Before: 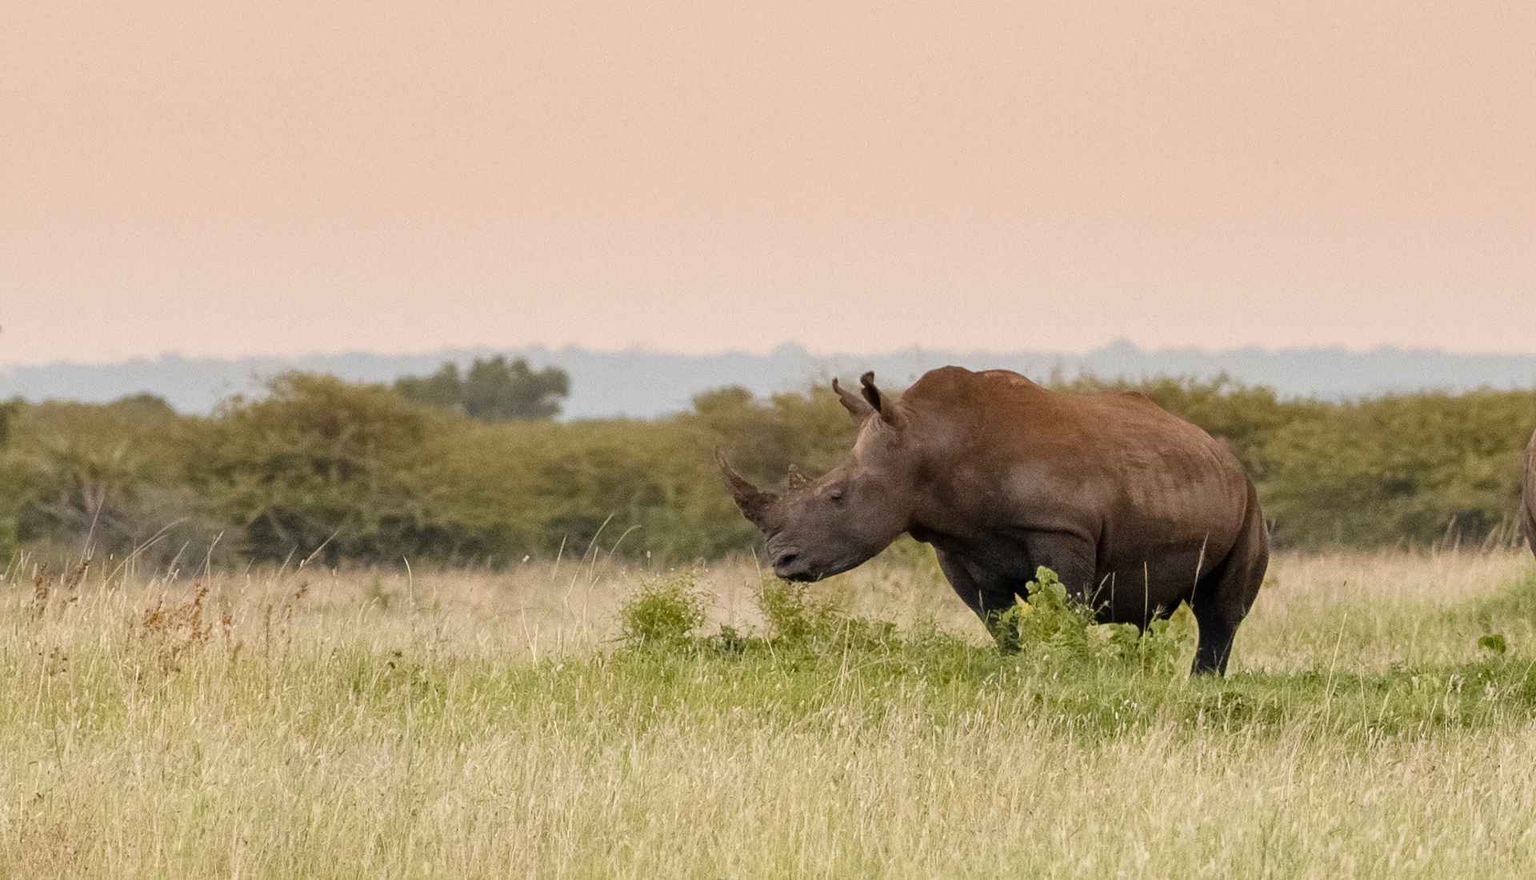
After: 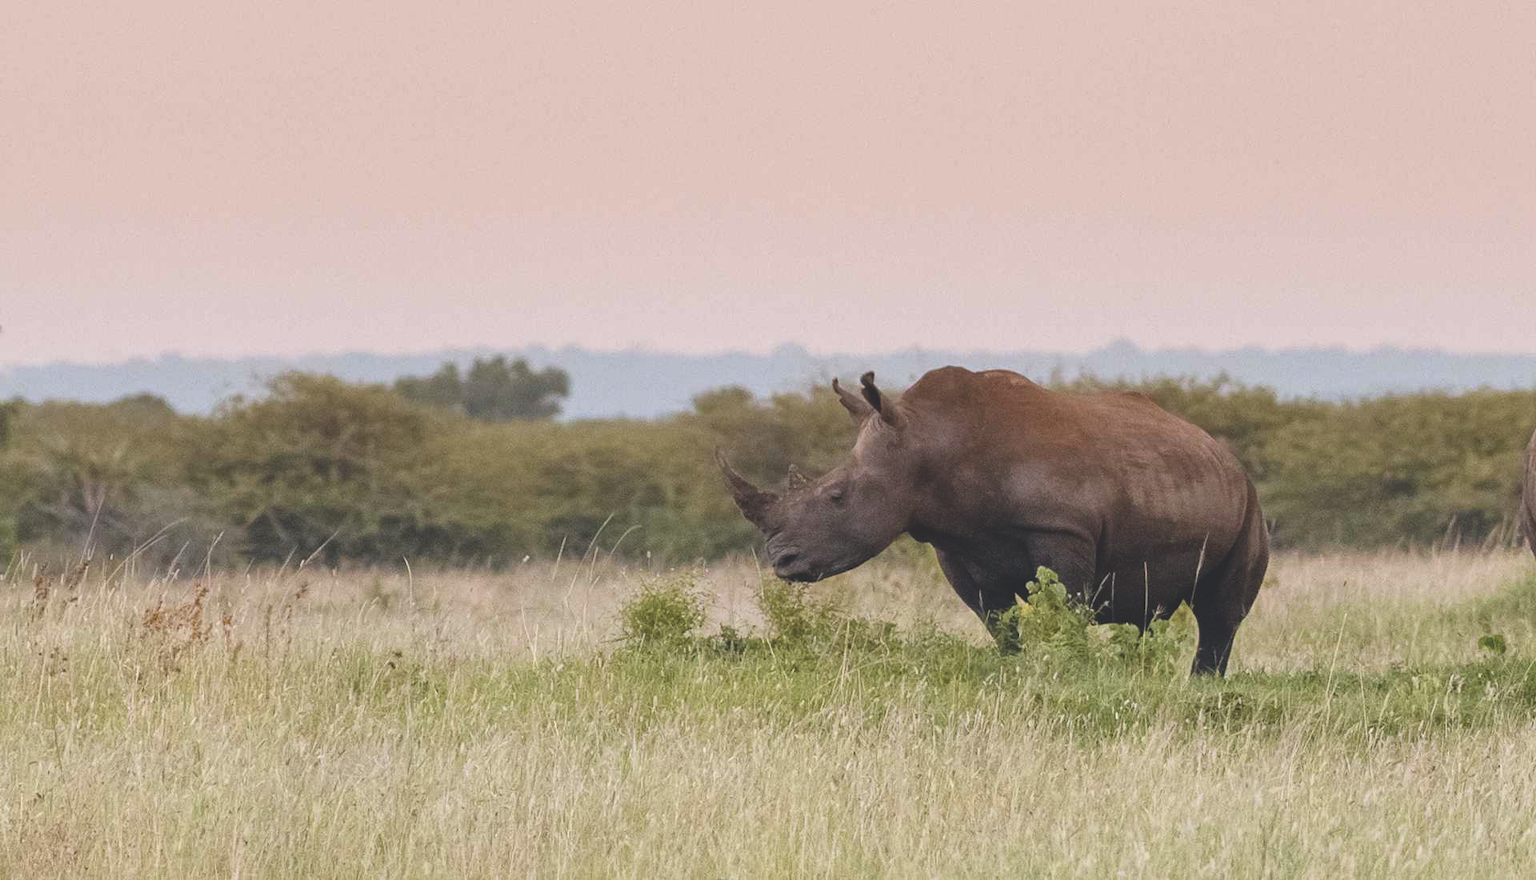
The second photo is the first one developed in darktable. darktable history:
color calibration: illuminant as shot in camera, x 0.358, y 0.373, temperature 4628.91 K
exposure: black level correction -0.025, exposure -0.117 EV, compensate exposure bias true, compensate highlight preservation false
